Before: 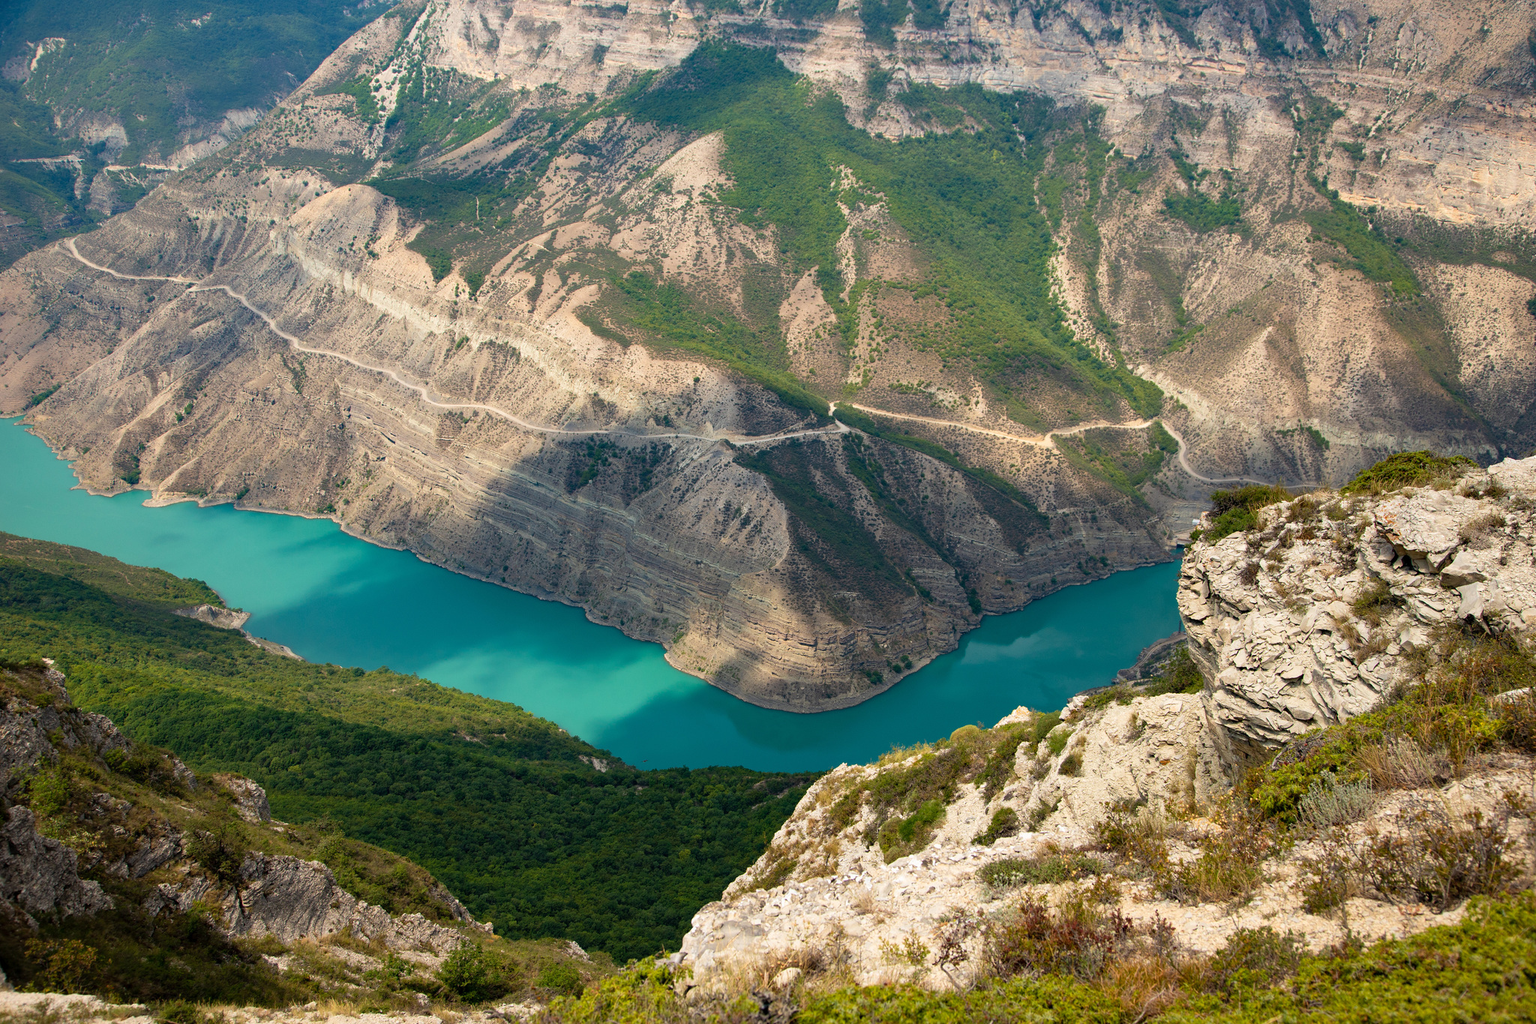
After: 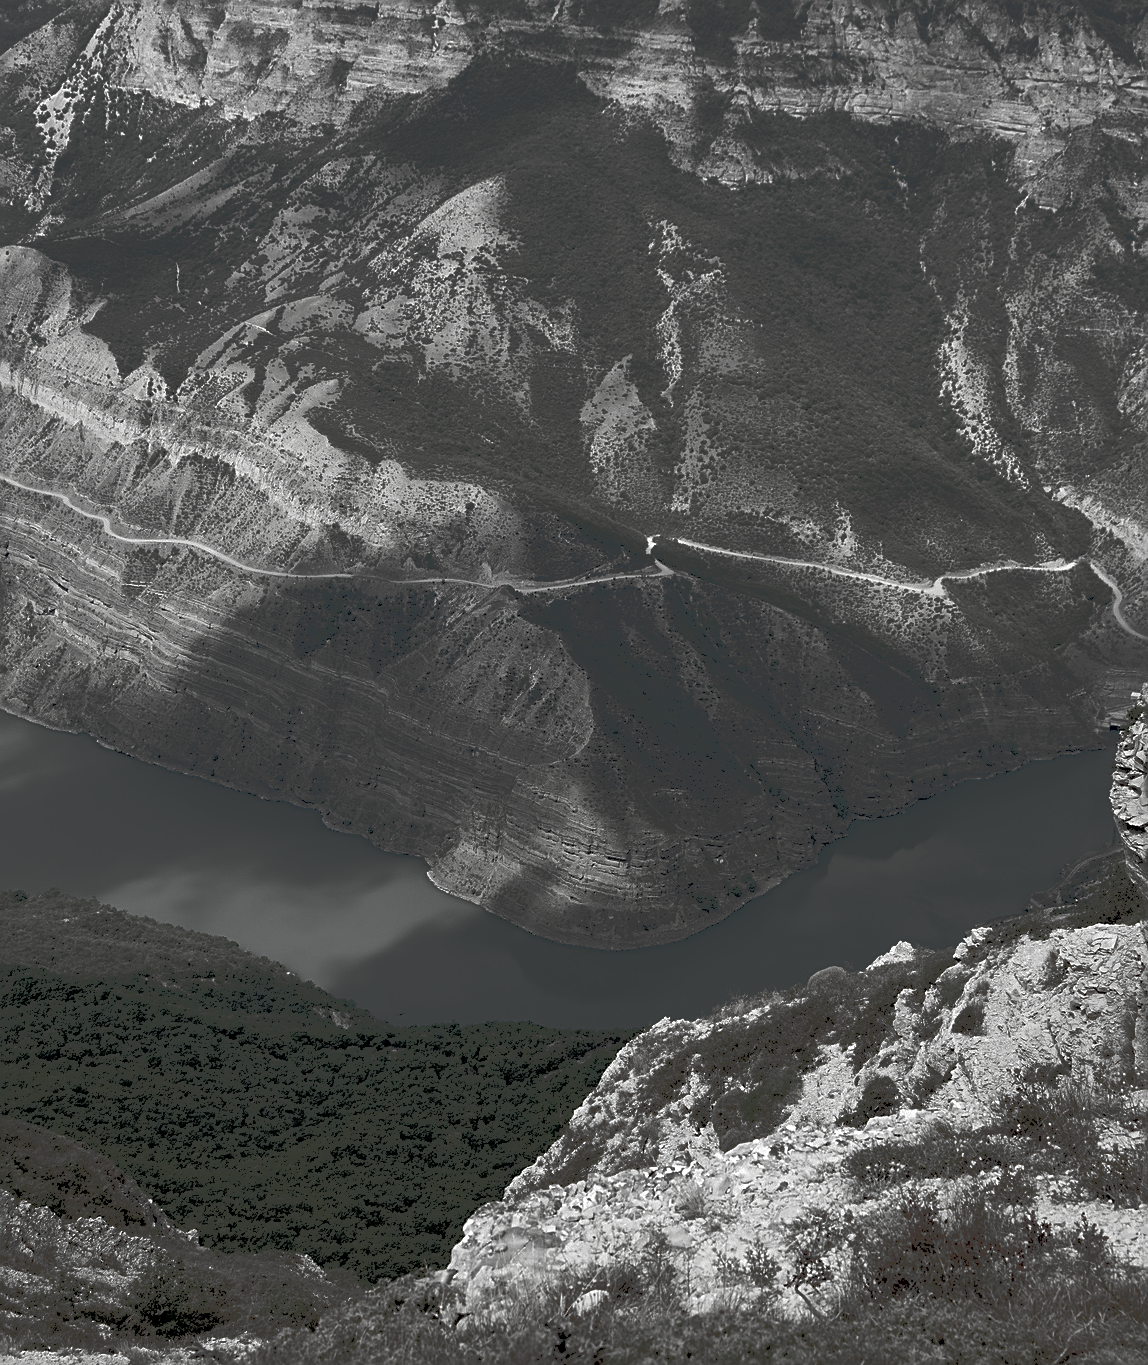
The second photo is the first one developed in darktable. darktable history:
contrast brightness saturation: contrast 0.017, brightness -0.99, saturation -0.988
tone curve: curves: ch0 [(0, 0) (0.003, 0.238) (0.011, 0.238) (0.025, 0.242) (0.044, 0.256) (0.069, 0.277) (0.1, 0.294) (0.136, 0.315) (0.177, 0.345) (0.224, 0.379) (0.277, 0.419) (0.335, 0.463) (0.399, 0.511) (0.468, 0.566) (0.543, 0.627) (0.623, 0.687) (0.709, 0.75) (0.801, 0.824) (0.898, 0.89) (1, 1)], color space Lab, linked channels, preserve colors none
sharpen: on, module defaults
crop and rotate: left 22.459%, right 21.468%
